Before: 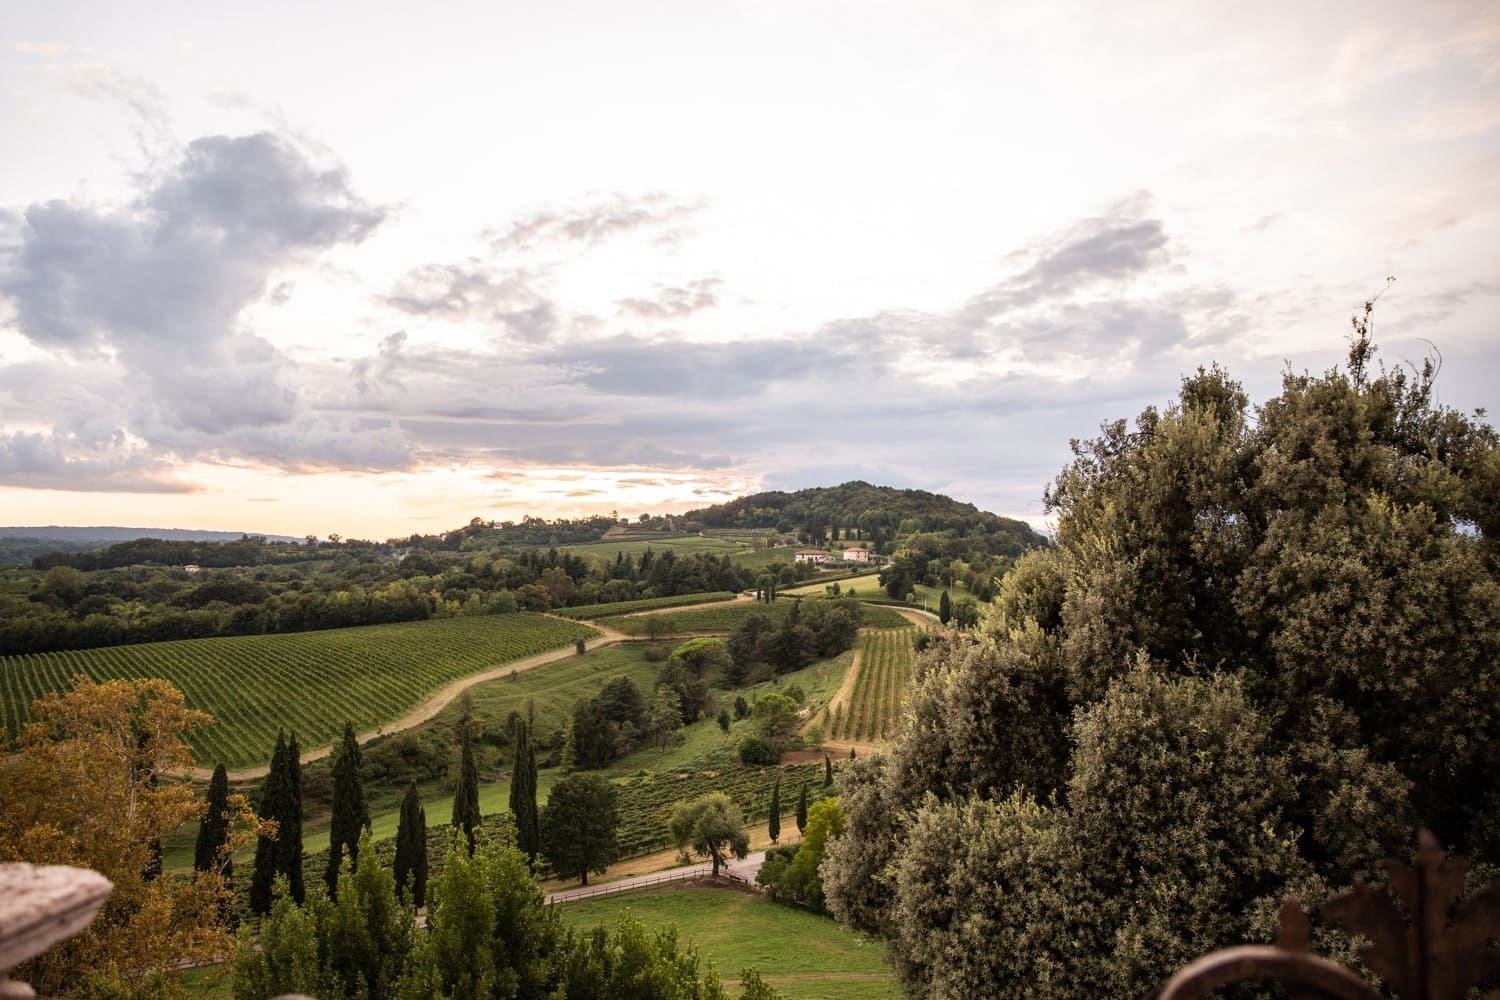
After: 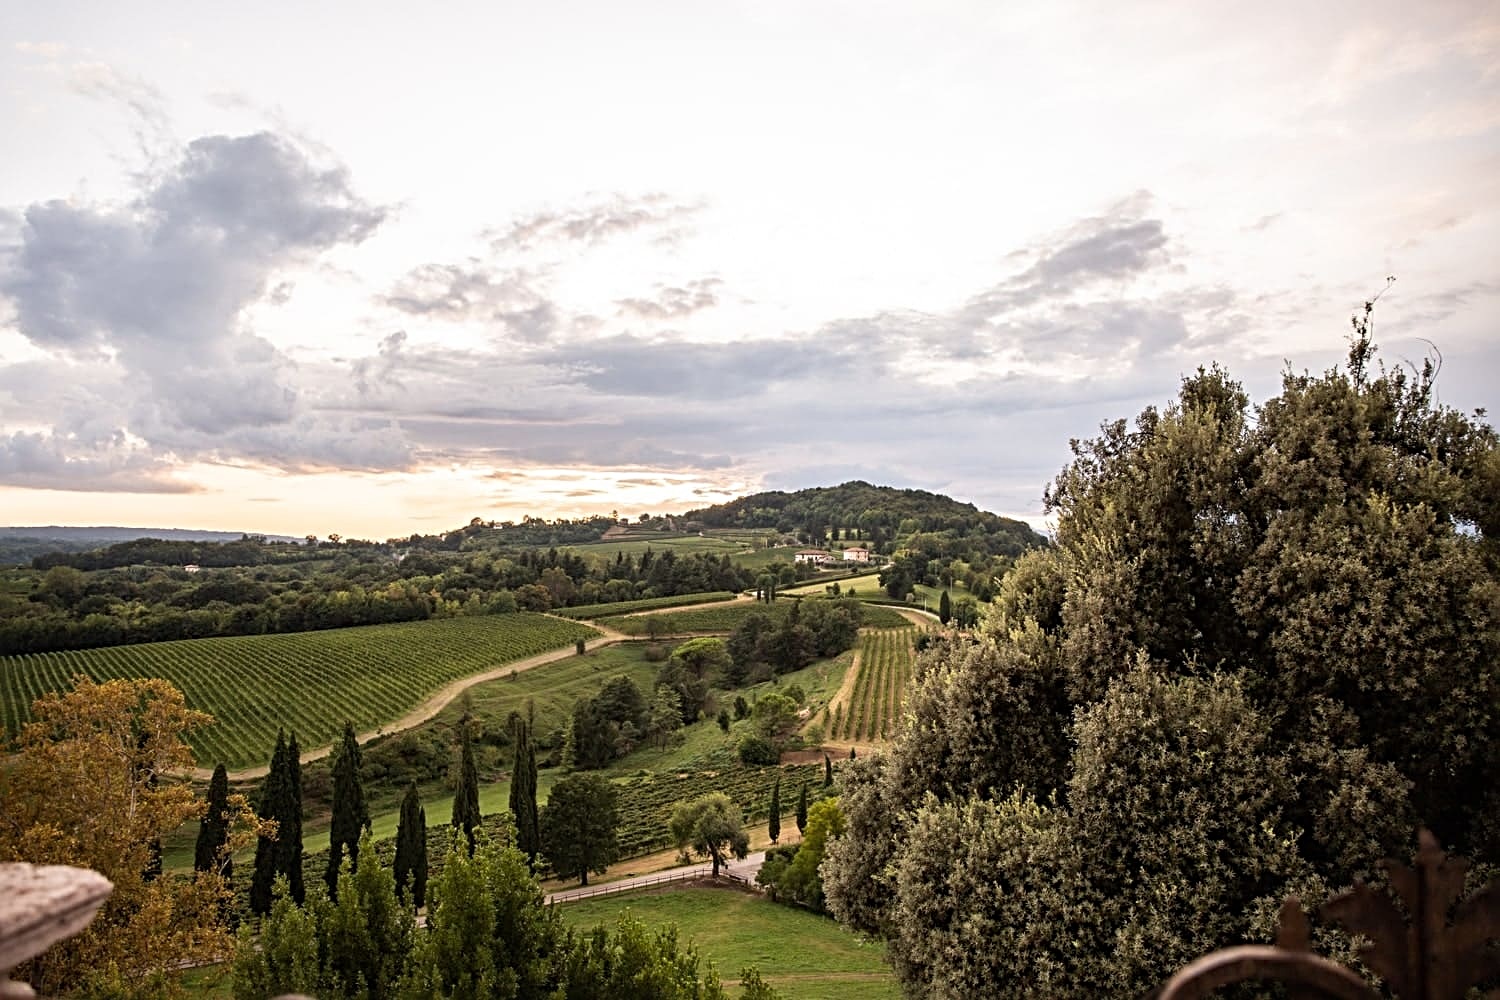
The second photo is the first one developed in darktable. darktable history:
sharpen: radius 3.974
